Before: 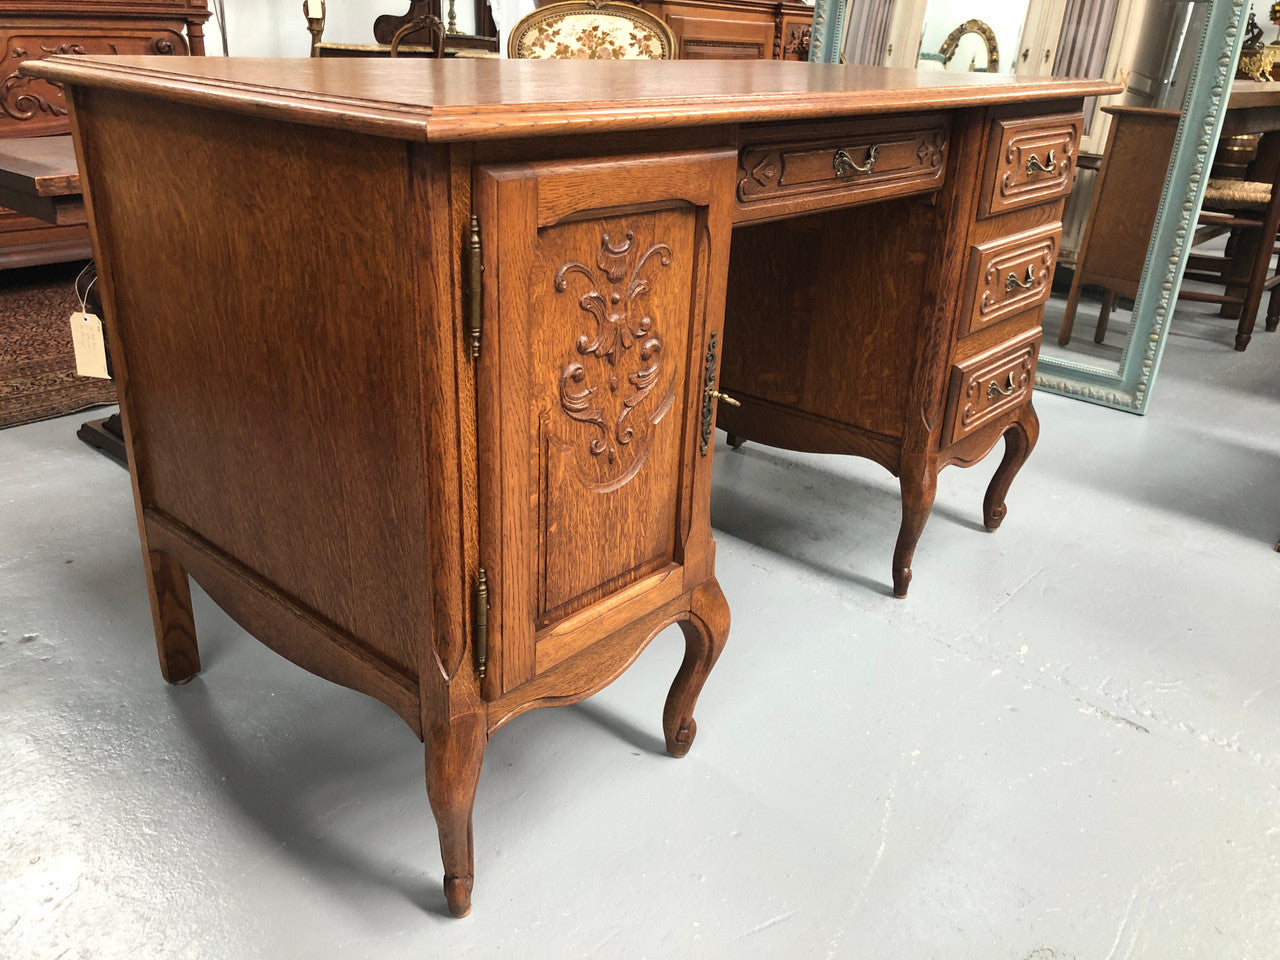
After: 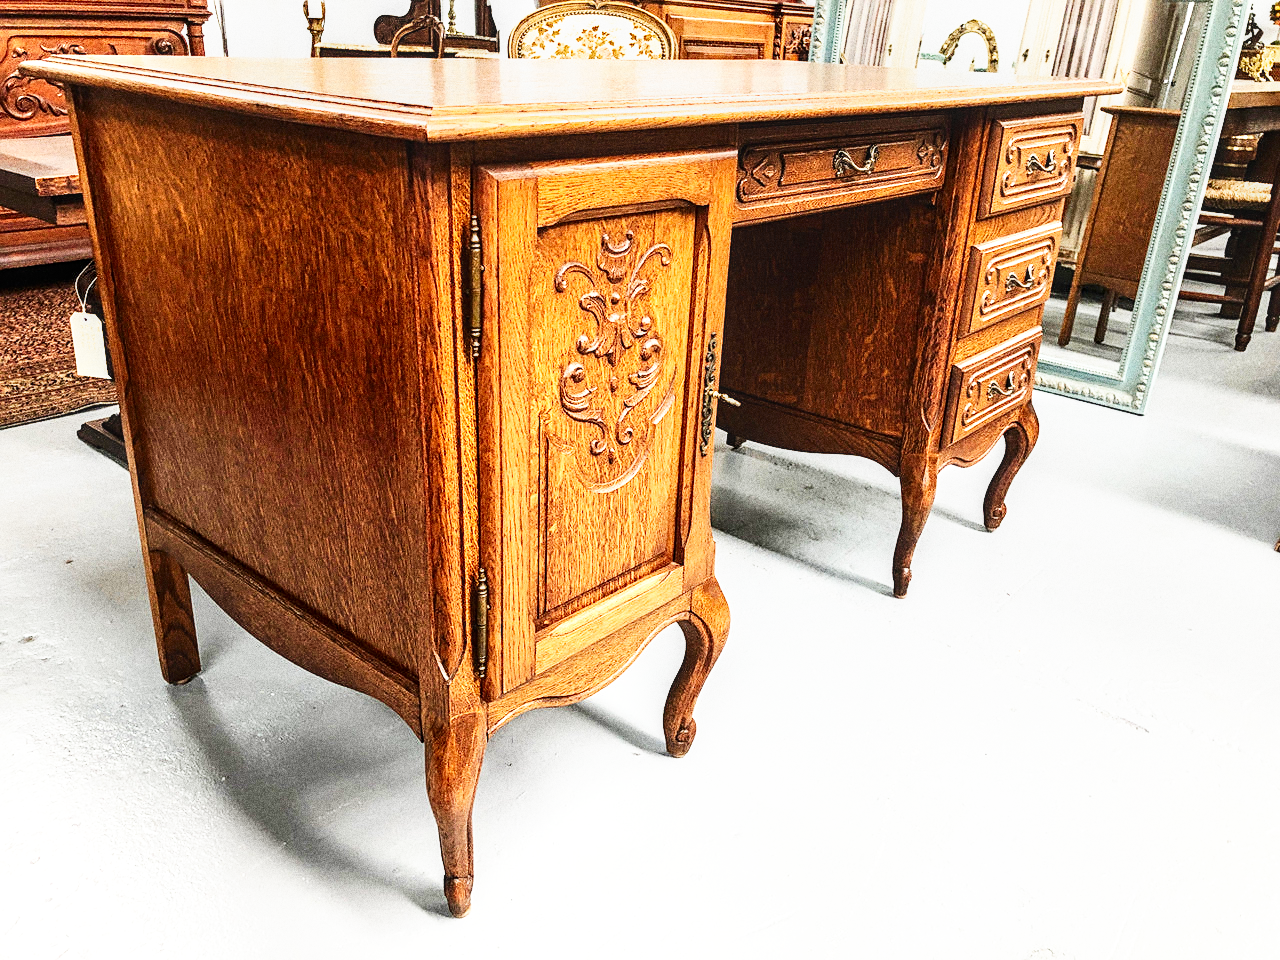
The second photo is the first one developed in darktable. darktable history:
grain: strength 49.07%
contrast brightness saturation: contrast 0.16, saturation 0.32
white balance: emerald 1
color correction: saturation 0.8
local contrast: on, module defaults
base curve: curves: ch0 [(0, 0) (0.007, 0.004) (0.027, 0.03) (0.046, 0.07) (0.207, 0.54) (0.442, 0.872) (0.673, 0.972) (1, 1)], preserve colors none
sharpen: on, module defaults
